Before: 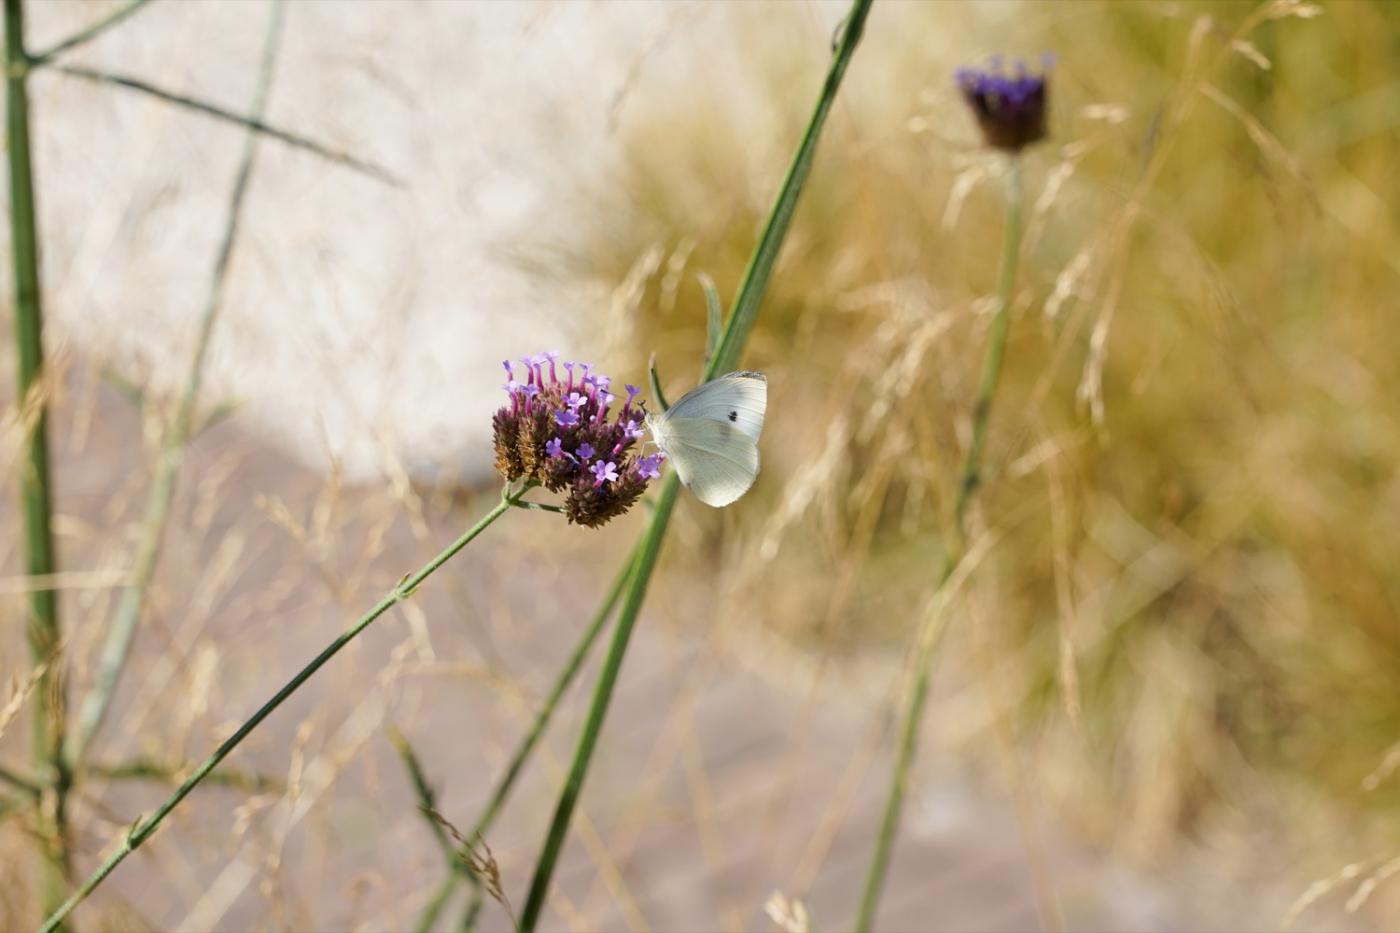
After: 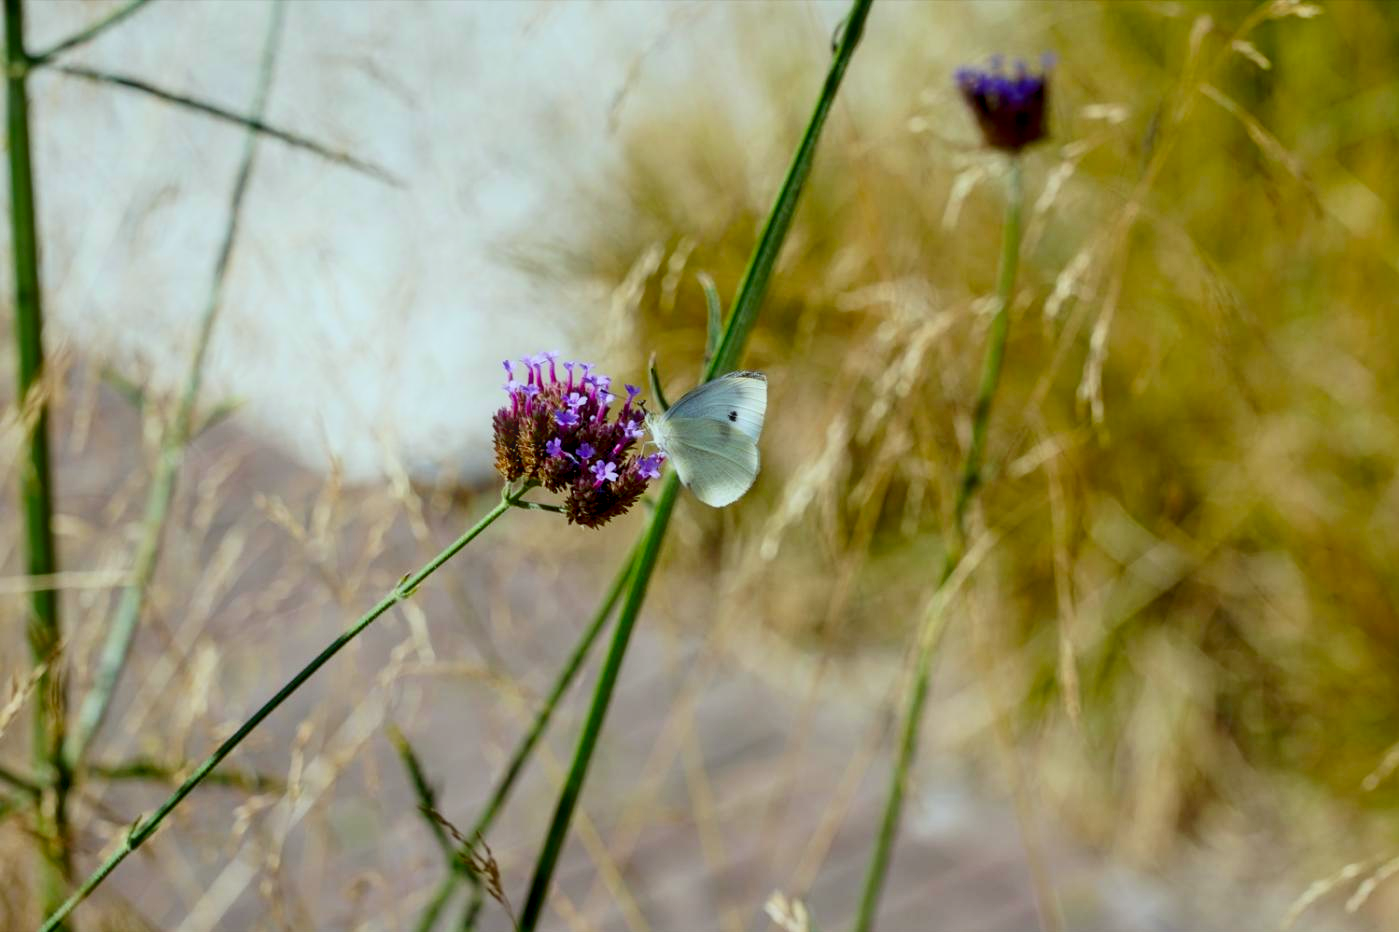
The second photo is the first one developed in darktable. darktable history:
local contrast: on, module defaults
contrast brightness saturation: contrast 0.18, saturation 0.3
white balance: red 0.925, blue 1.046
bloom: size 16%, threshold 98%, strength 20%
color calibration: output R [0.946, 0.065, -0.013, 0], output G [-0.246, 1.264, -0.017, 0], output B [0.046, -0.098, 1.05, 0], illuminant custom, x 0.344, y 0.359, temperature 5045.54 K
exposure: black level correction 0.011, exposure -0.478 EV, compensate highlight preservation false
